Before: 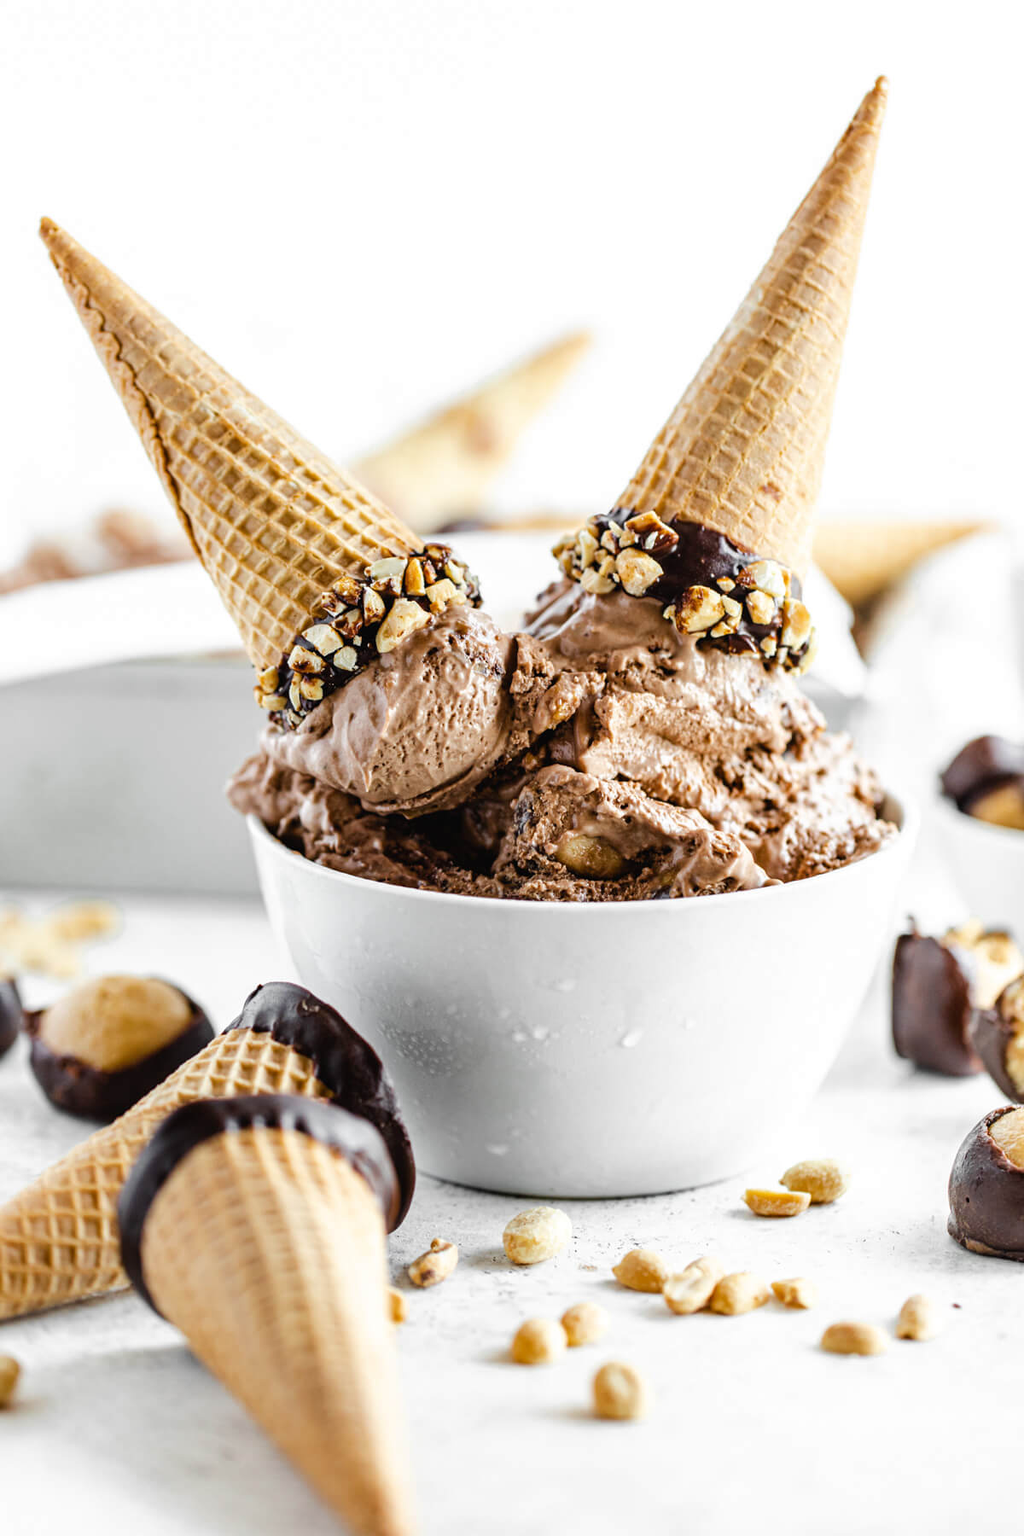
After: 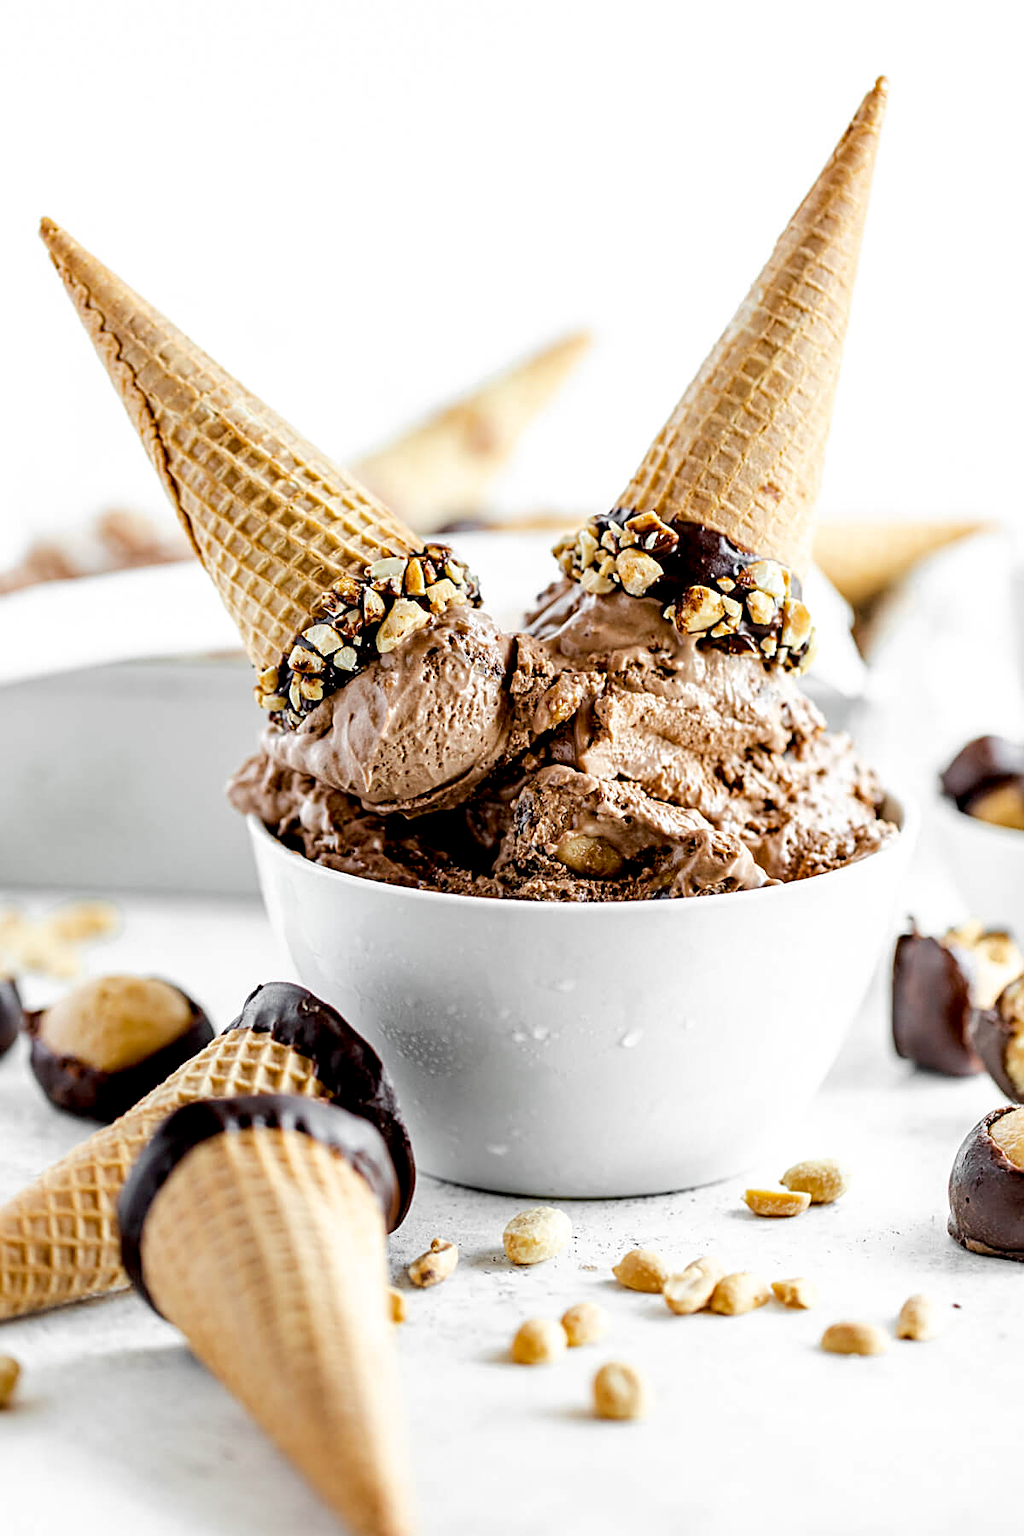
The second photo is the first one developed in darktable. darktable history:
exposure: black level correction 0.01, exposure 0.011 EV, compensate highlight preservation false
sharpen: on, module defaults
